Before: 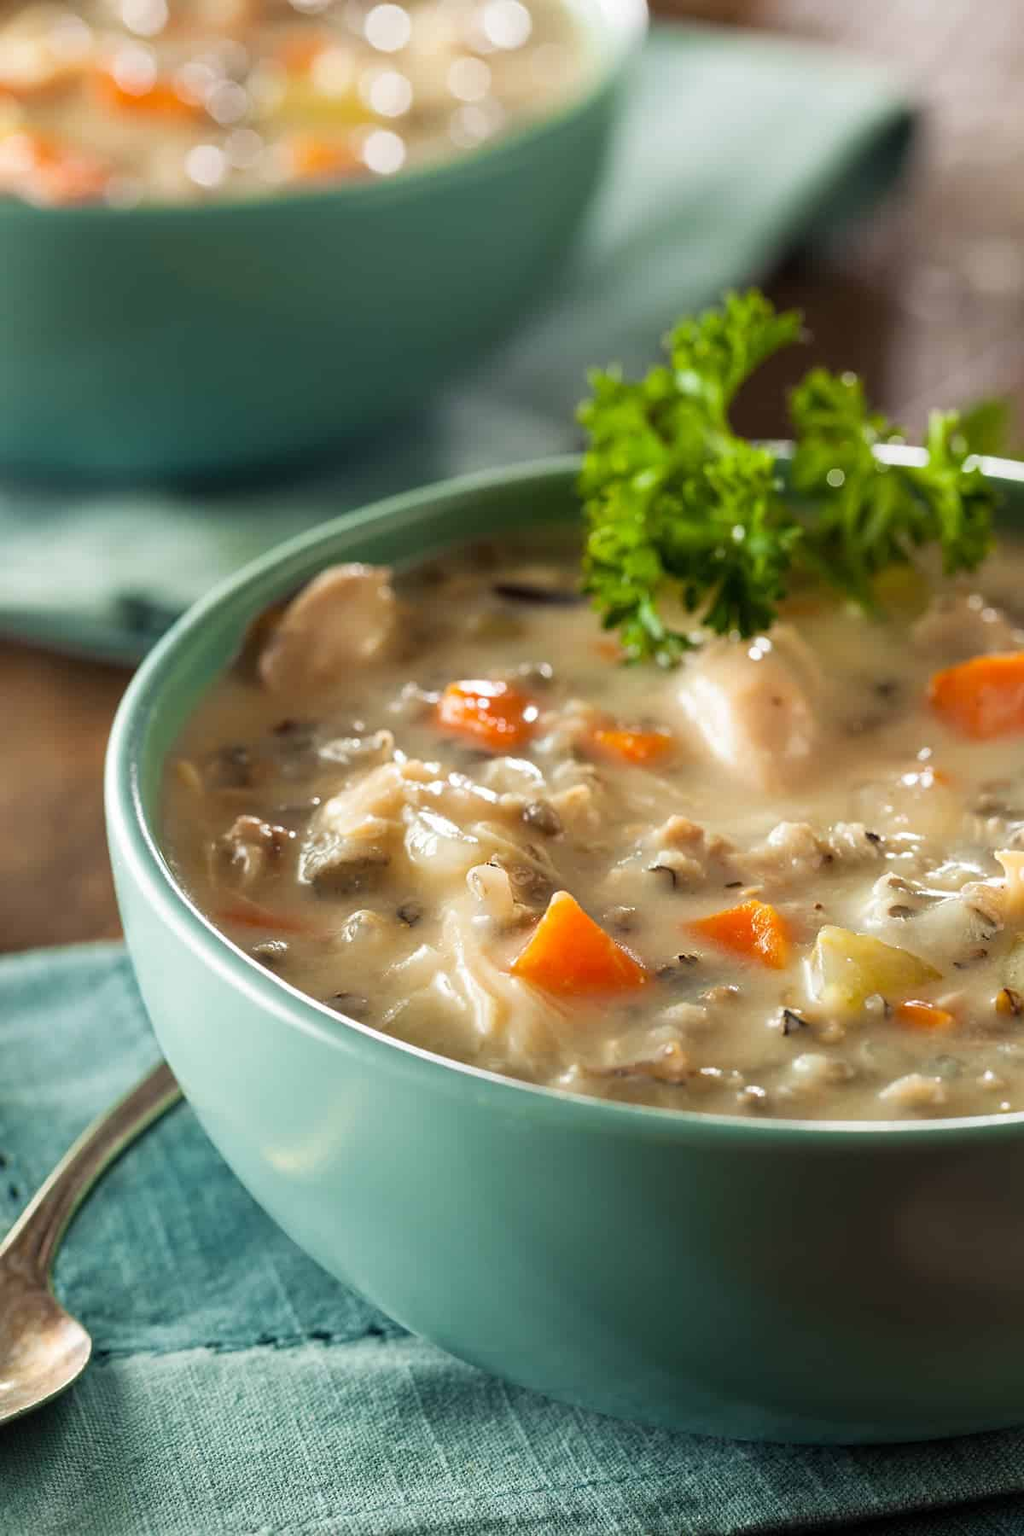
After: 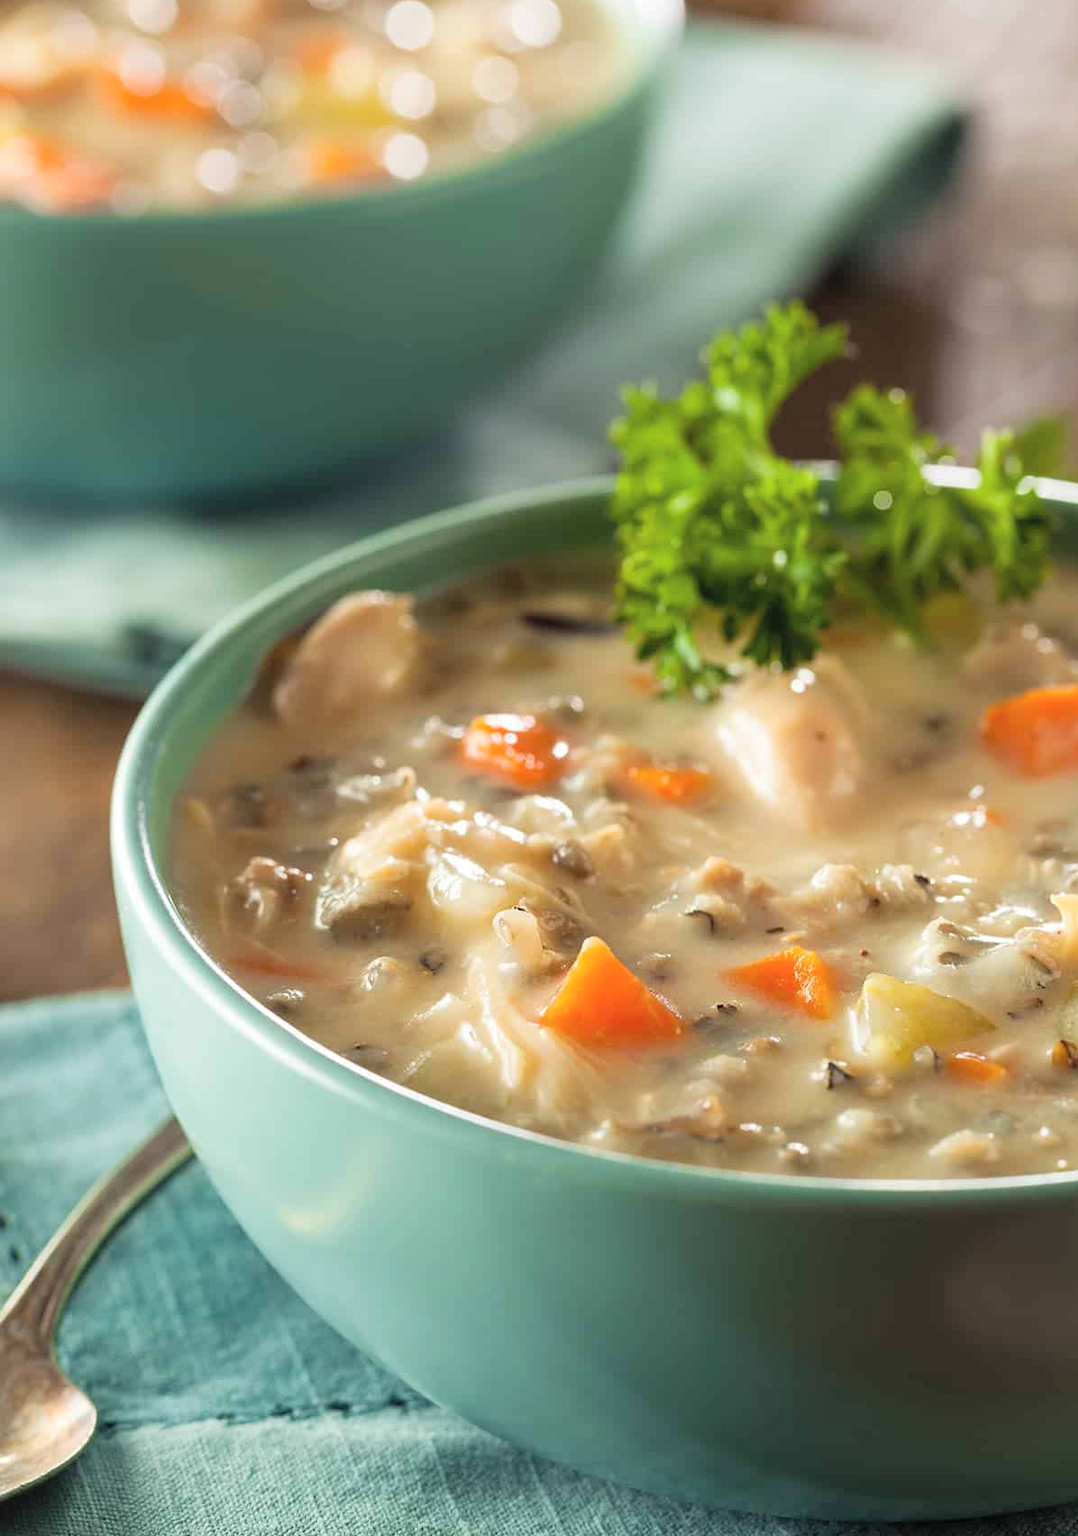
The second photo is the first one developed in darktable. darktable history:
contrast brightness saturation: brightness 0.116
crop: top 0.28%, right 0.258%, bottom 5.024%
